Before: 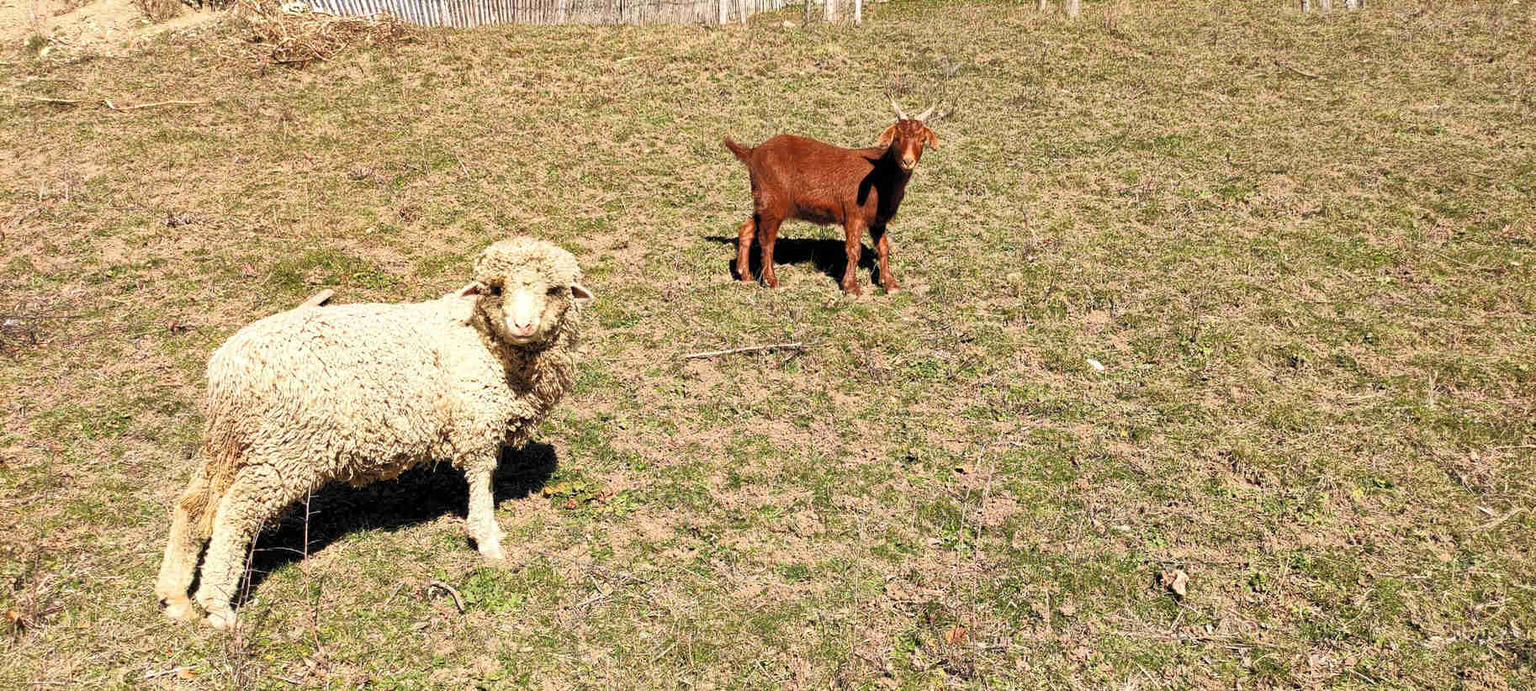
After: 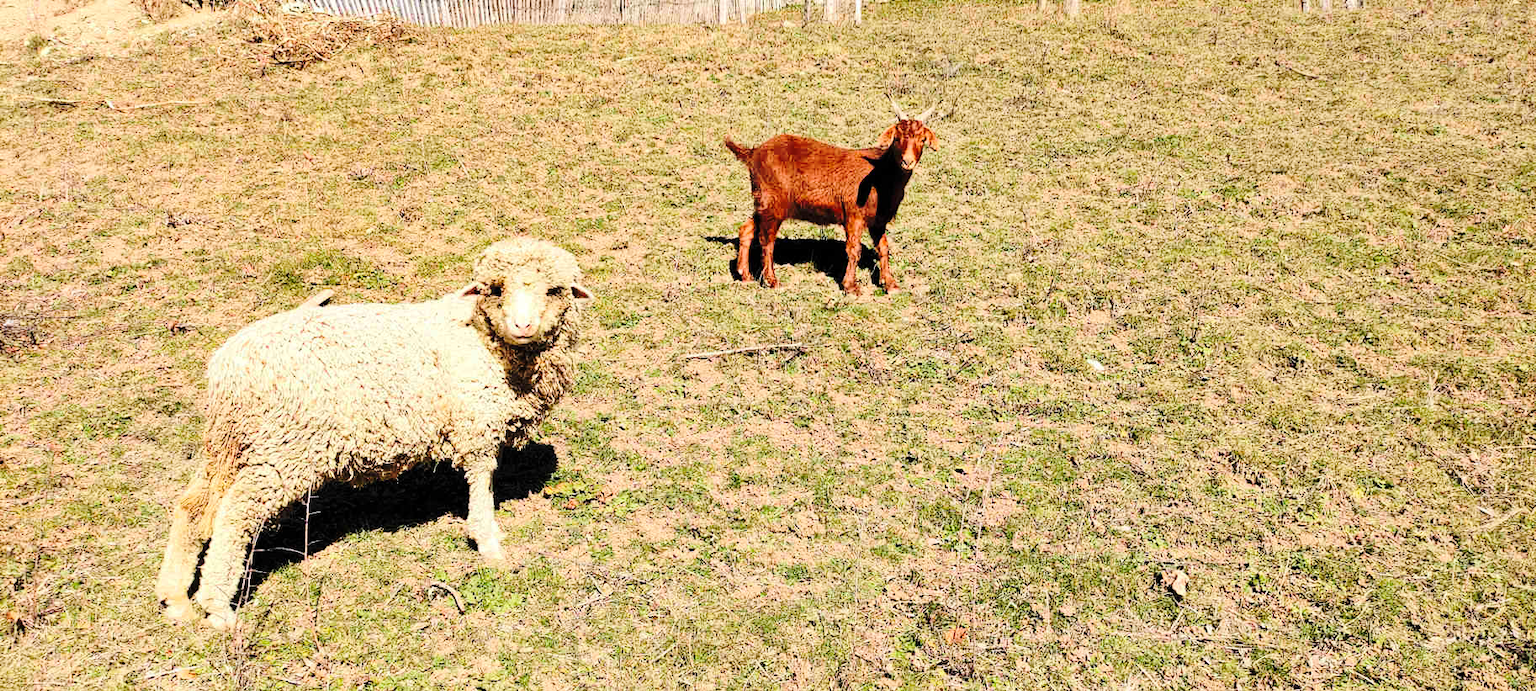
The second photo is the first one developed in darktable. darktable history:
exposure: exposure 0.014 EV, compensate highlight preservation false
base curve: curves: ch0 [(0, 0) (0.073, 0.04) (0.157, 0.139) (0.492, 0.492) (0.758, 0.758) (1, 1)], preserve colors none
rgb curve: curves: ch0 [(0, 0) (0.284, 0.292) (0.505, 0.644) (1, 1)]; ch1 [(0, 0) (0.284, 0.292) (0.505, 0.644) (1, 1)]; ch2 [(0, 0) (0.284, 0.292) (0.505, 0.644) (1, 1)], compensate middle gray true
